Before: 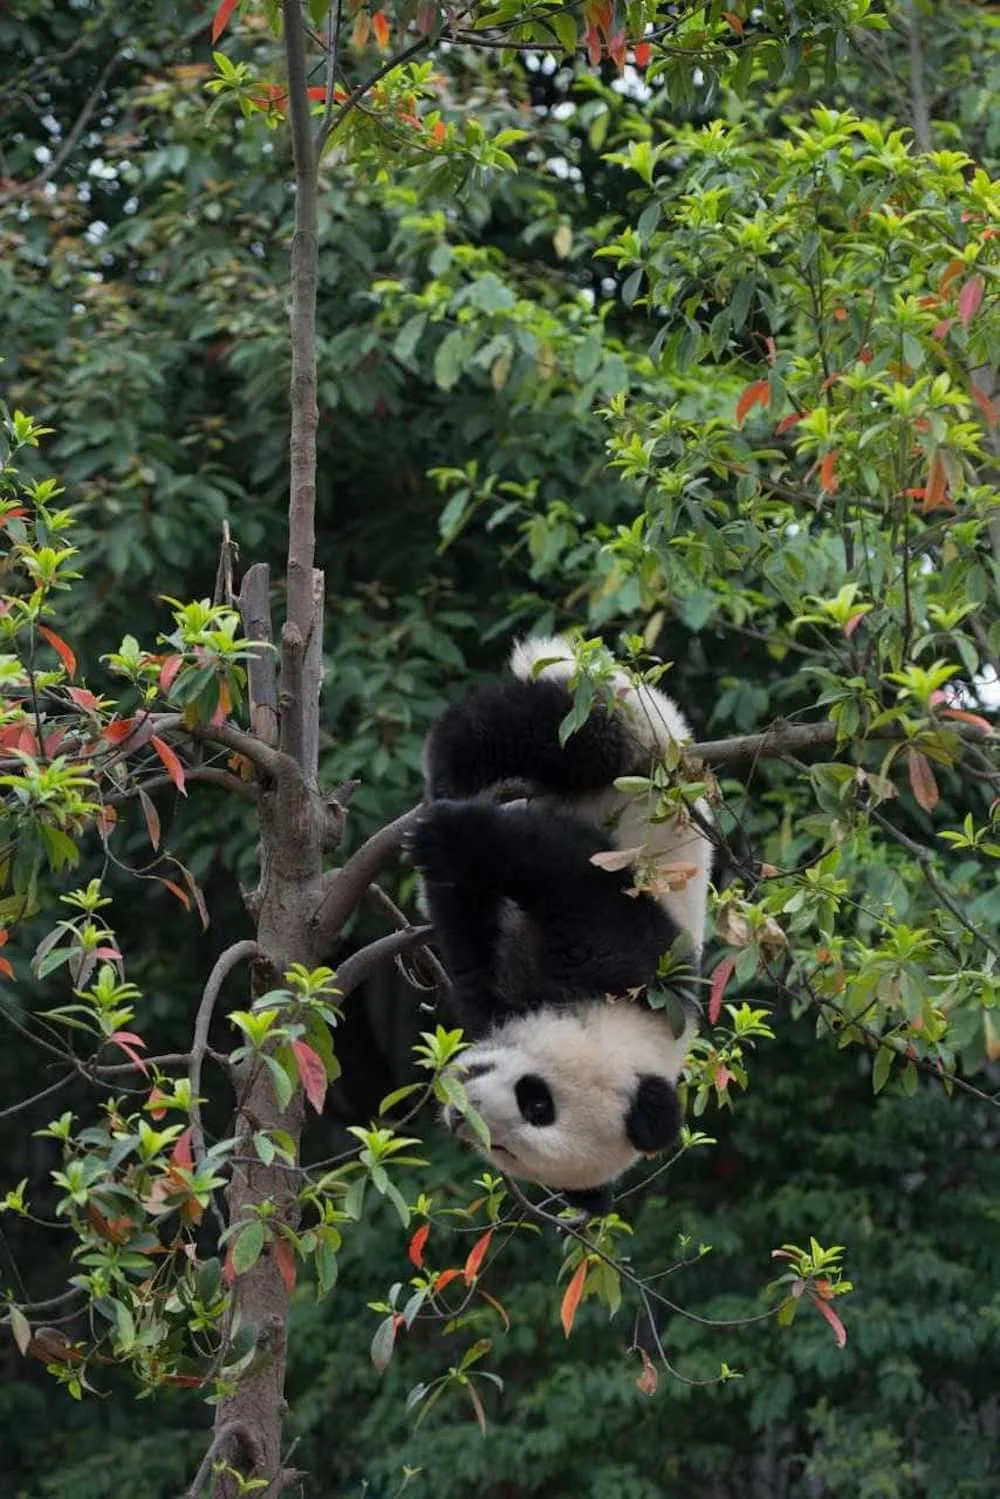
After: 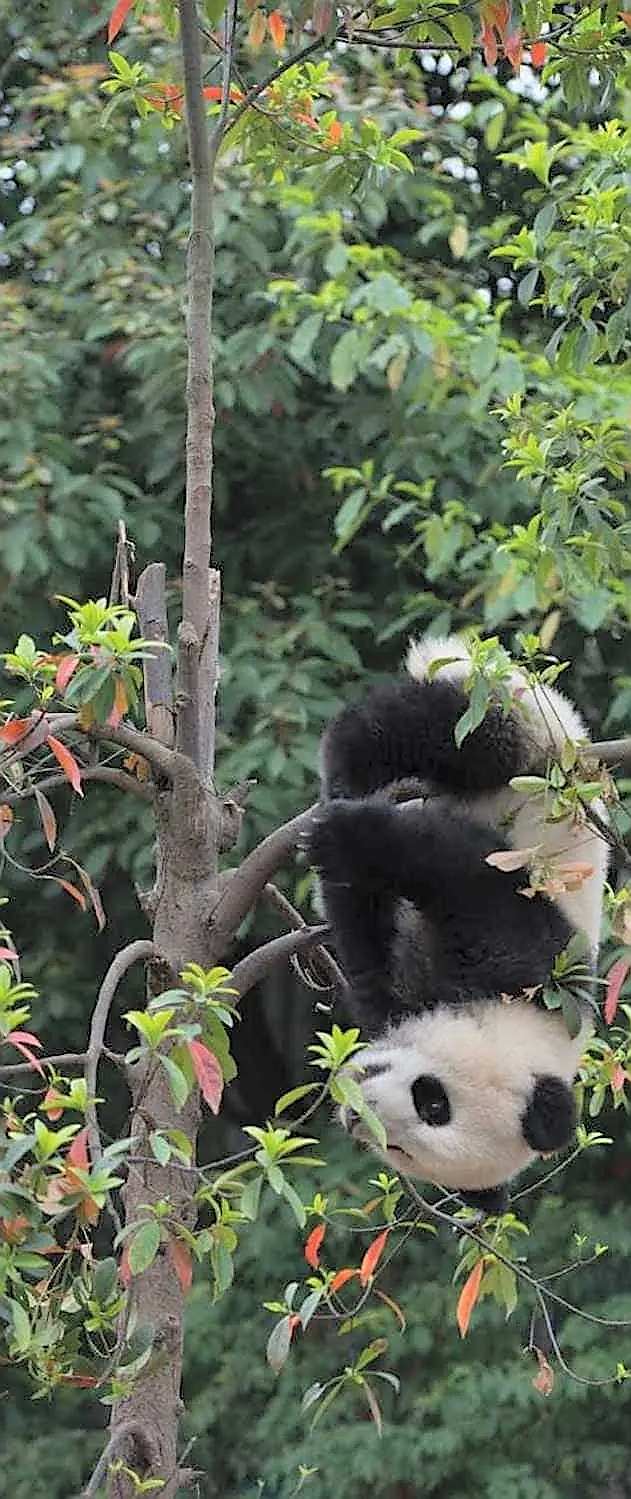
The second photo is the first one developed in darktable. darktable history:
contrast equalizer: y [[0.5 ×6], [0.5 ×6], [0.5, 0.5, 0.501, 0.545, 0.707, 0.863], [0 ×6], [0 ×6]]
sharpen: radius 1.405, amount 1.263, threshold 0.738
contrast brightness saturation: brightness 0.283
exposure: compensate highlight preservation false
crop: left 10.474%, right 26.41%
